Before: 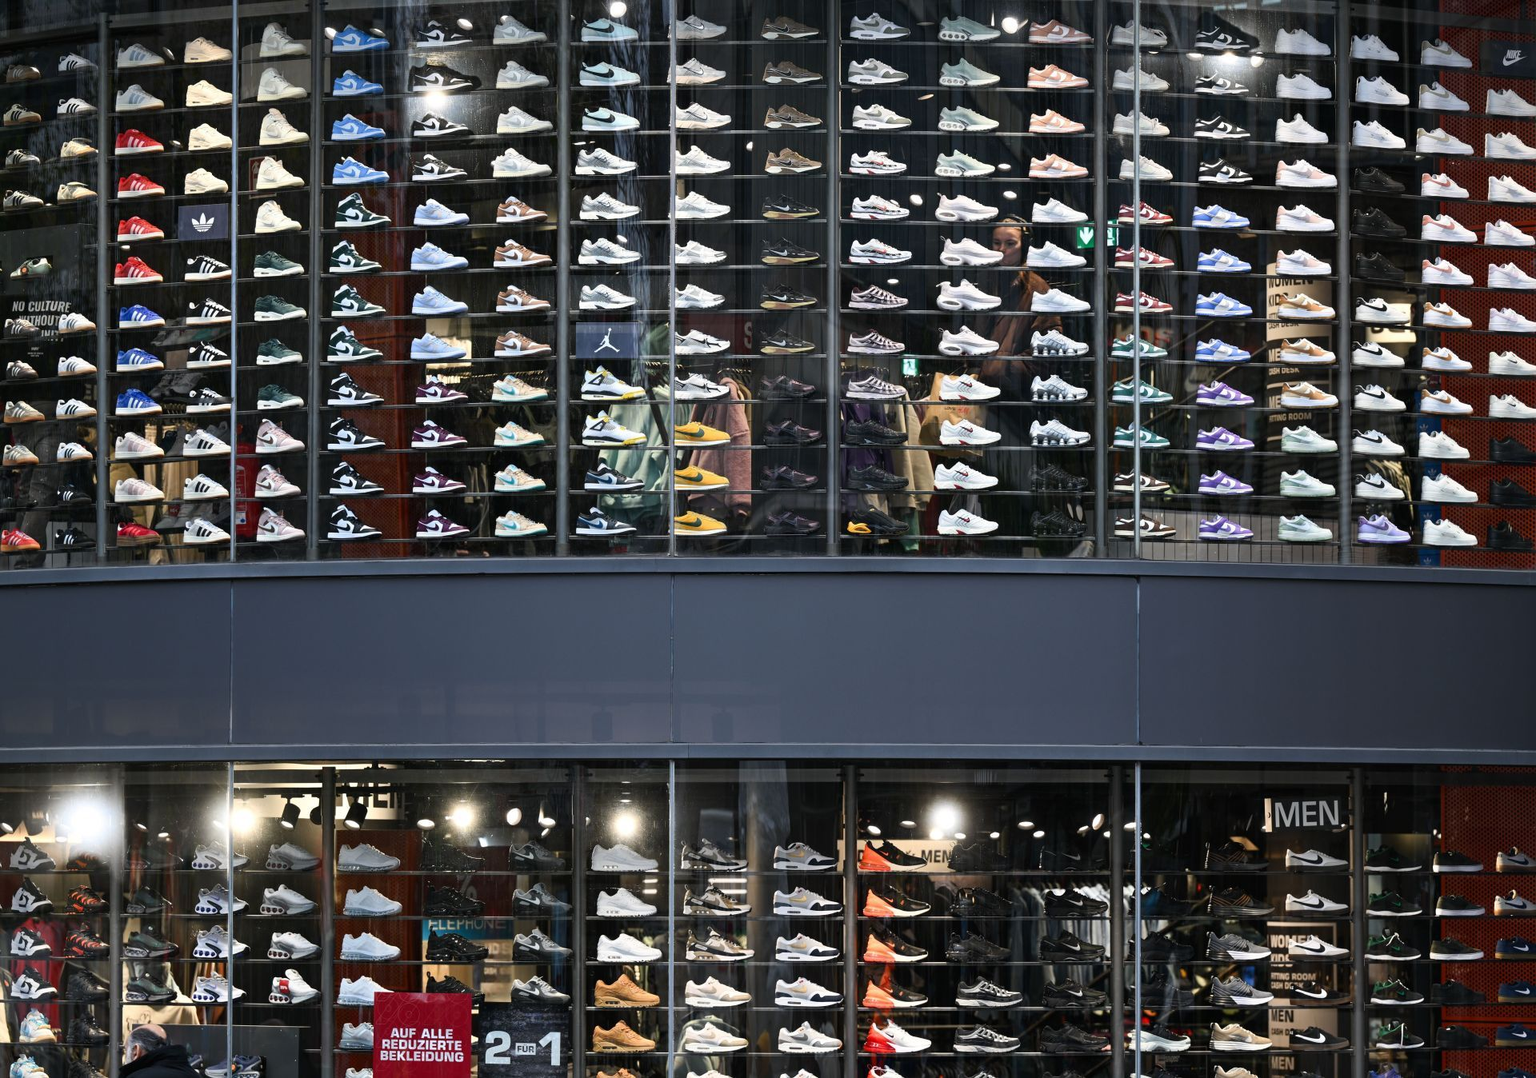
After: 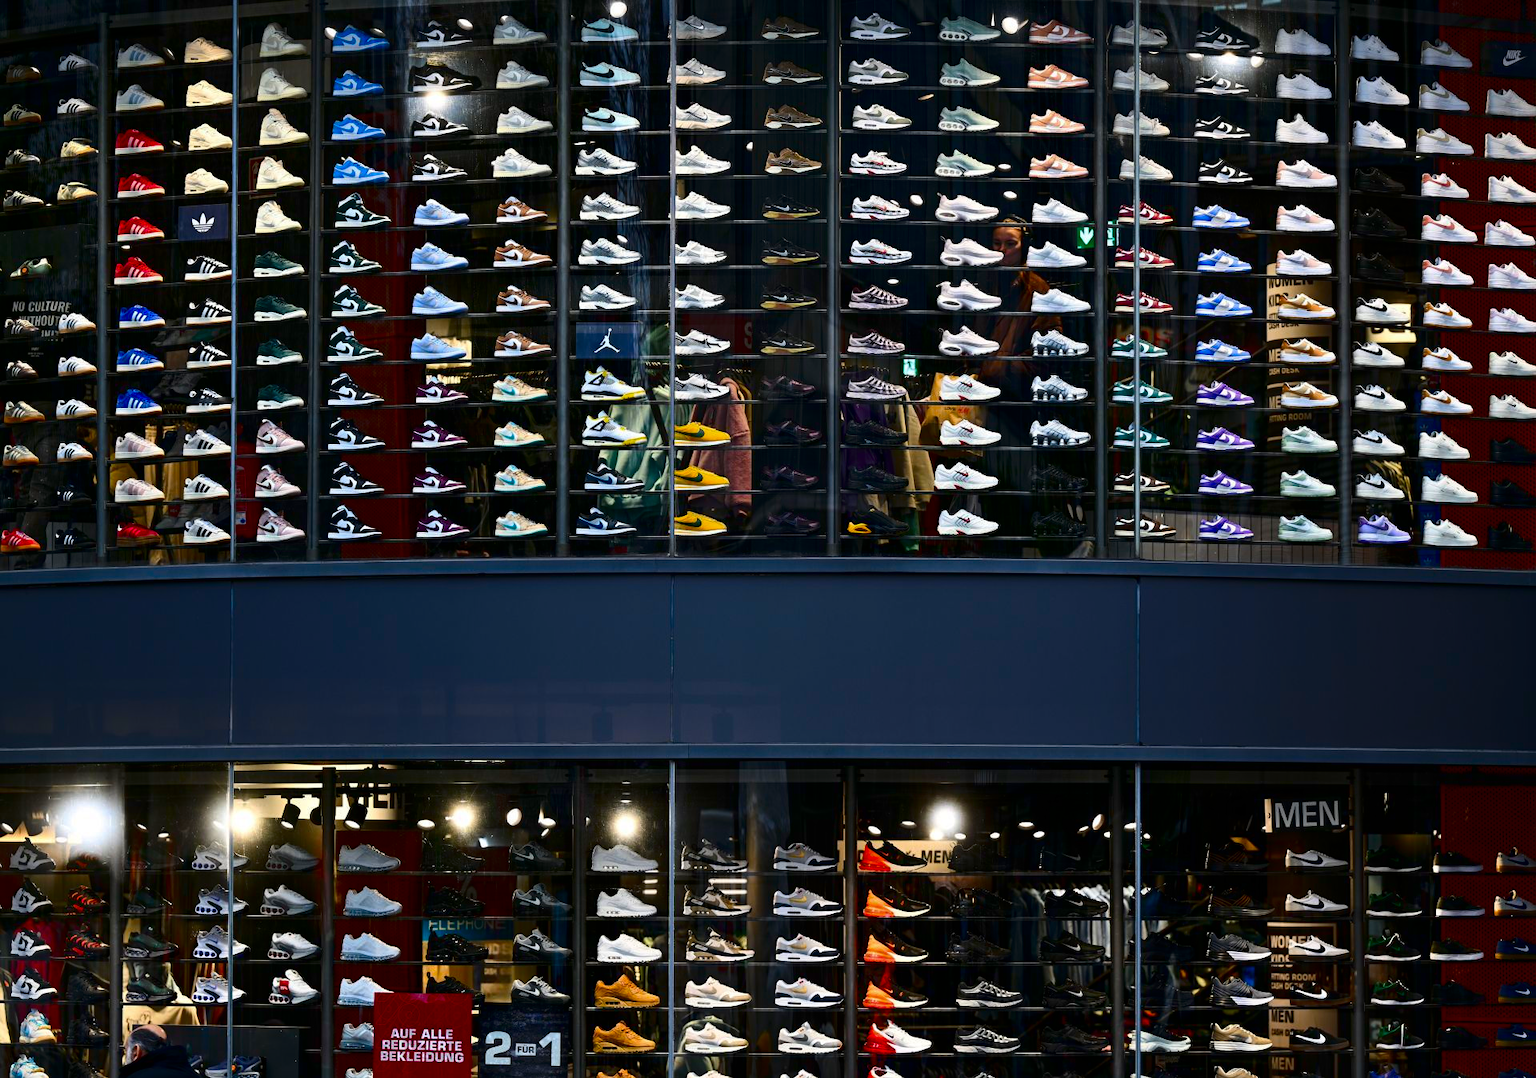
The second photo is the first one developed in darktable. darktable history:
contrast brightness saturation: contrast 0.102, brightness -0.278, saturation 0.14
color balance rgb: linear chroma grading › global chroma 15.341%, perceptual saturation grading › global saturation 25.537%
